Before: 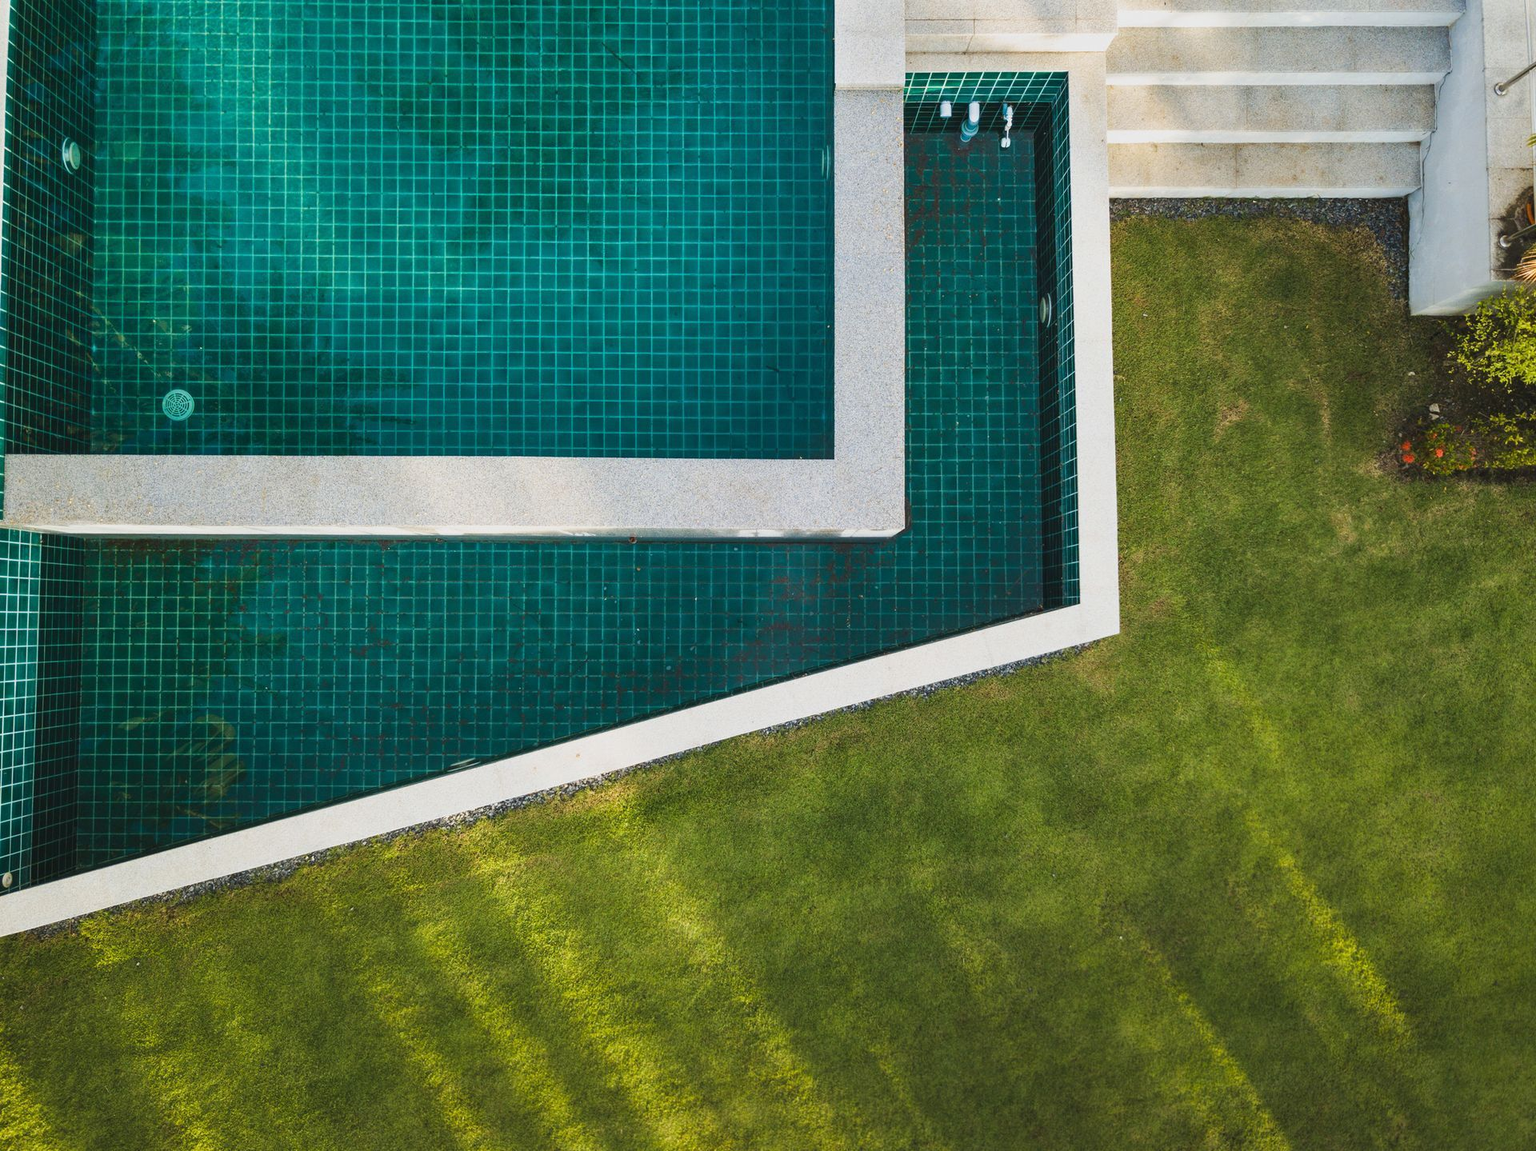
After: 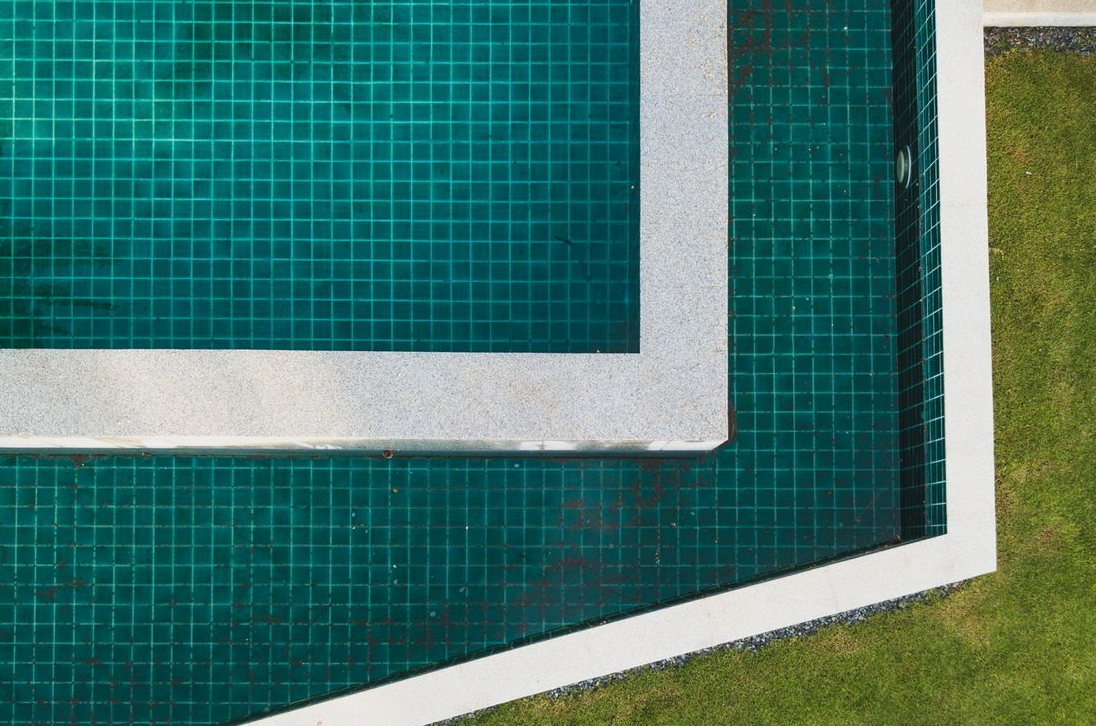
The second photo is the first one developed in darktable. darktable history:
shadows and highlights: radius 334.96, shadows 63.15, highlights 5.2, compress 87.99%, highlights color adjustment 55.49%, soften with gaussian
contrast brightness saturation: contrast 0.074
crop: left 21.019%, top 15.381%, right 21.89%, bottom 34.136%
tone equalizer: on, module defaults
